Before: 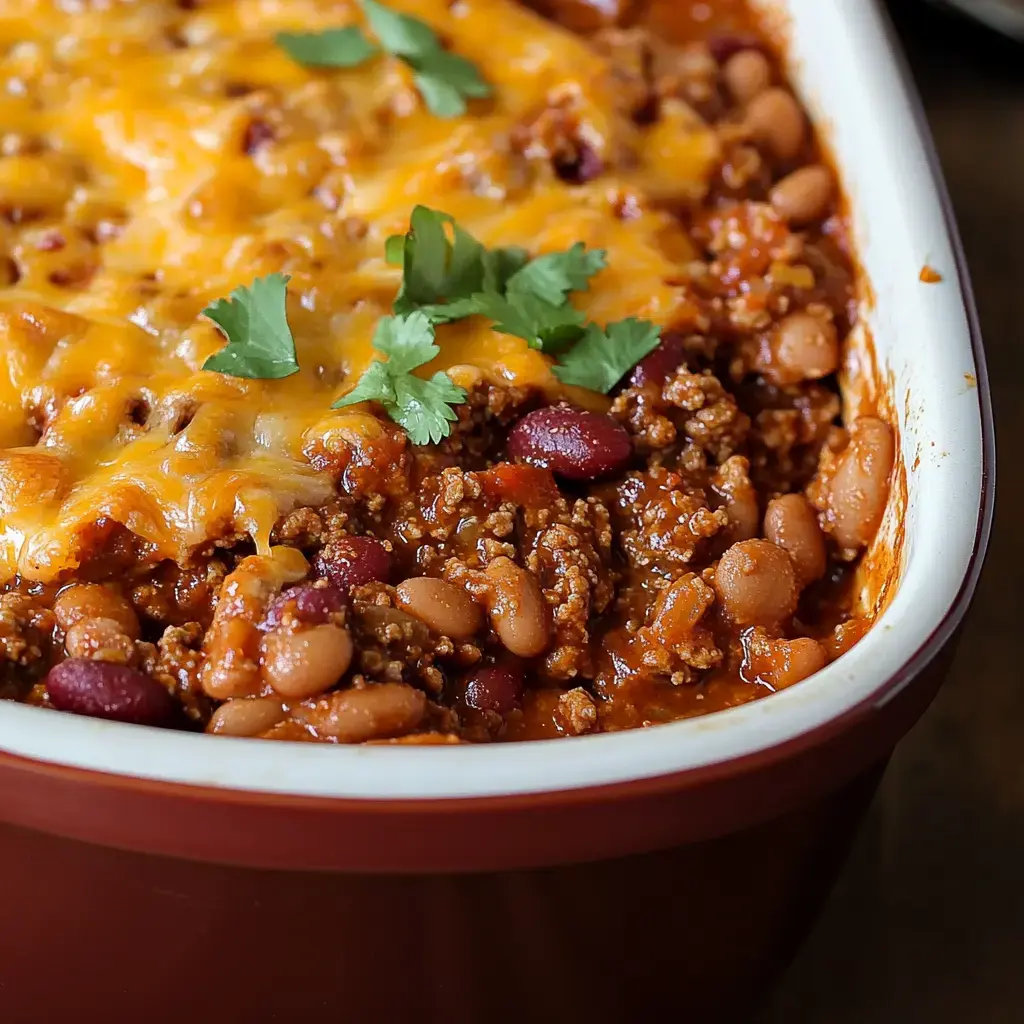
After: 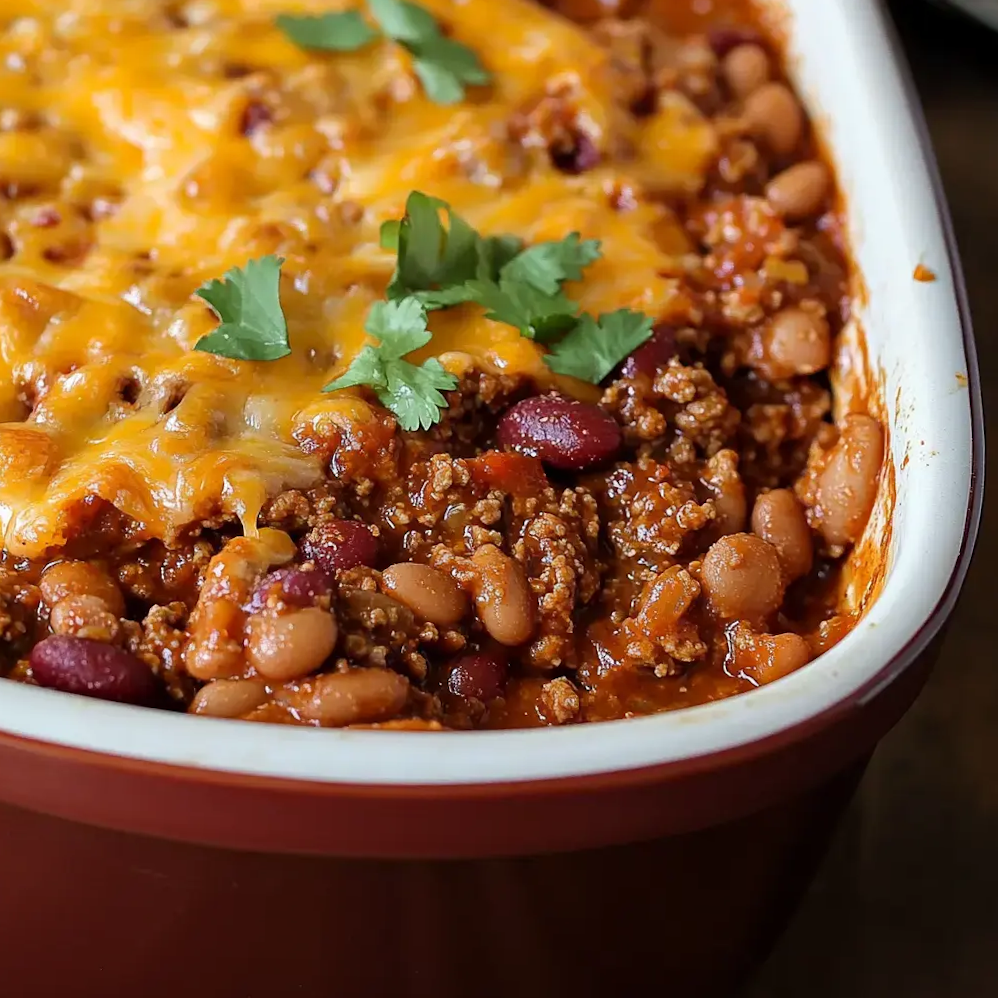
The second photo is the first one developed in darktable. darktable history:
crop and rotate: angle -1.47°
